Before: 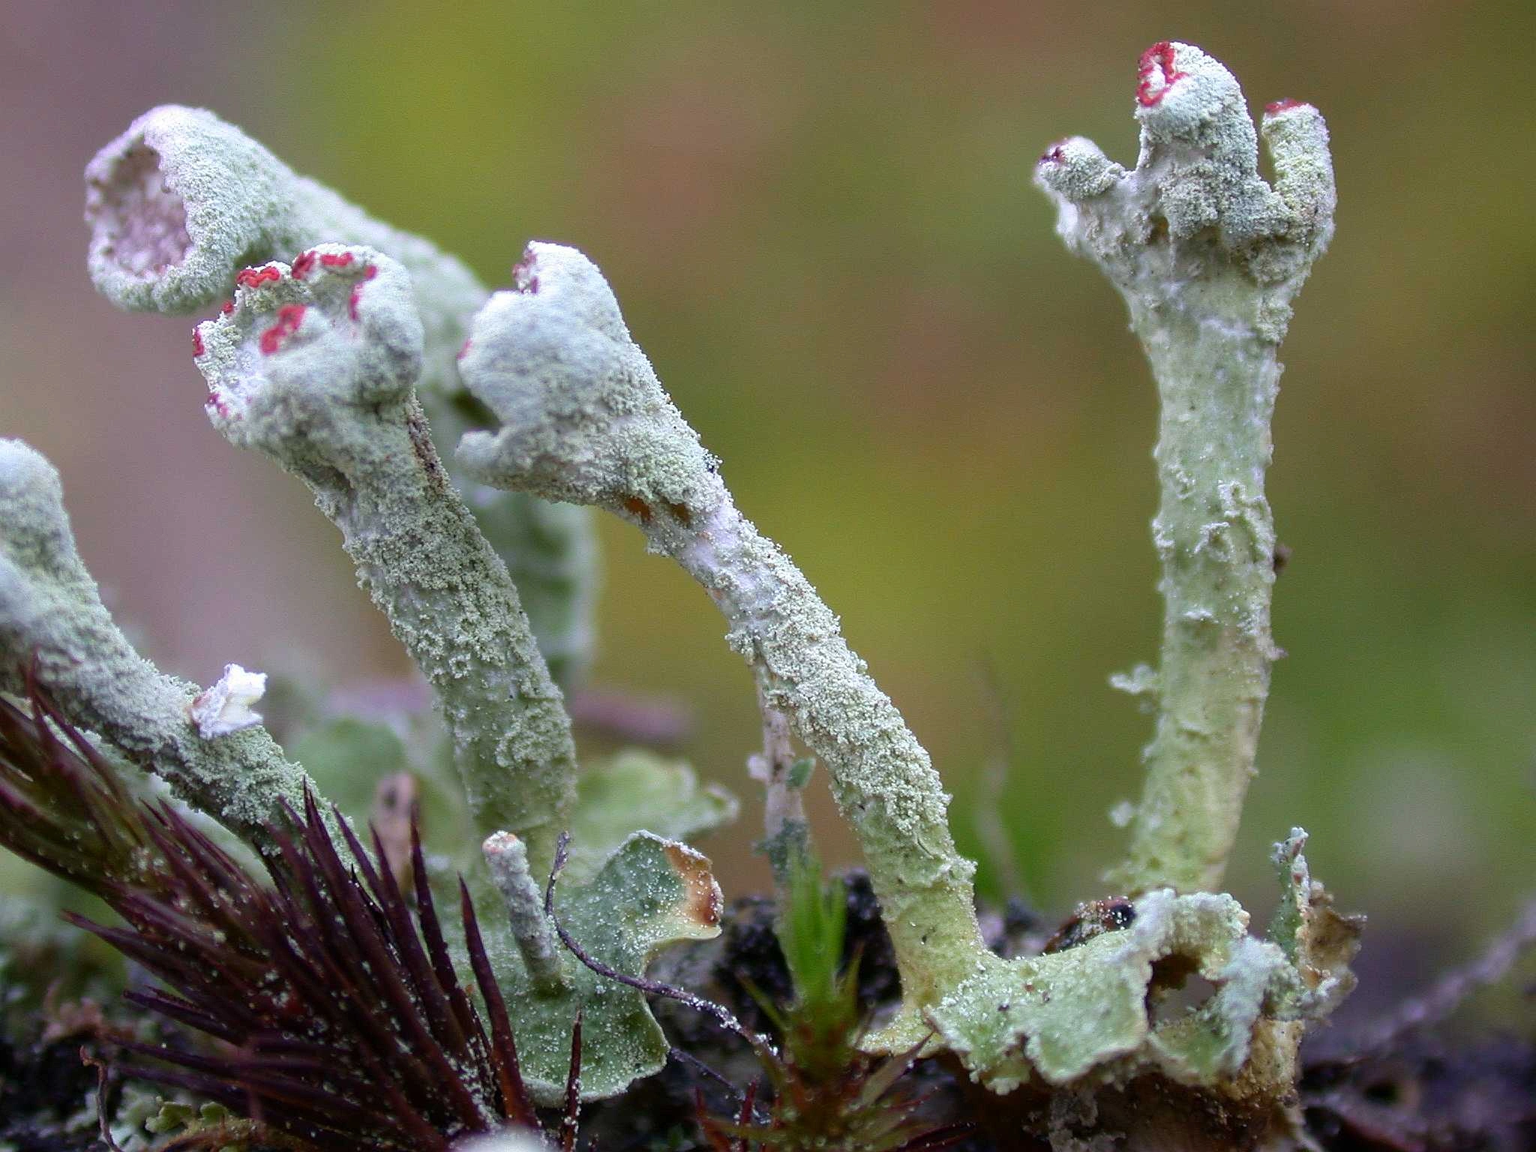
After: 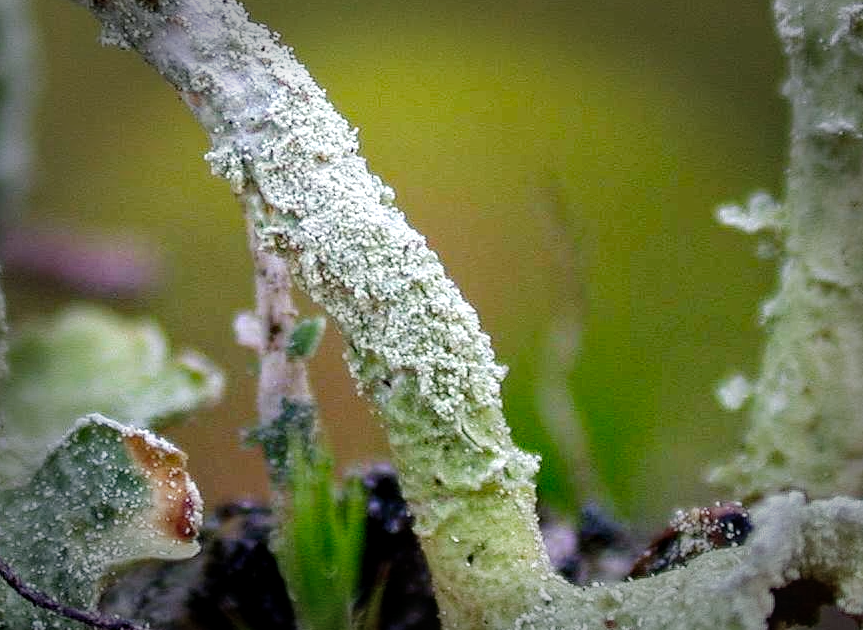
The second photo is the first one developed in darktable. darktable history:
haze removal: compatibility mode true, adaptive false
tone curve: curves: ch0 [(0, 0) (0.003, 0.004) (0.011, 0.006) (0.025, 0.011) (0.044, 0.017) (0.069, 0.029) (0.1, 0.047) (0.136, 0.07) (0.177, 0.121) (0.224, 0.182) (0.277, 0.257) (0.335, 0.342) (0.399, 0.432) (0.468, 0.526) (0.543, 0.621) (0.623, 0.711) (0.709, 0.792) (0.801, 0.87) (0.898, 0.951) (1, 1)], preserve colors none
vignetting: fall-off start 66.7%, fall-off radius 39.74%, brightness -0.576, saturation -0.258, automatic ratio true, width/height ratio 0.671, dithering 16-bit output
crop: left 37.221%, top 45.169%, right 20.63%, bottom 13.777%
local contrast: on, module defaults
